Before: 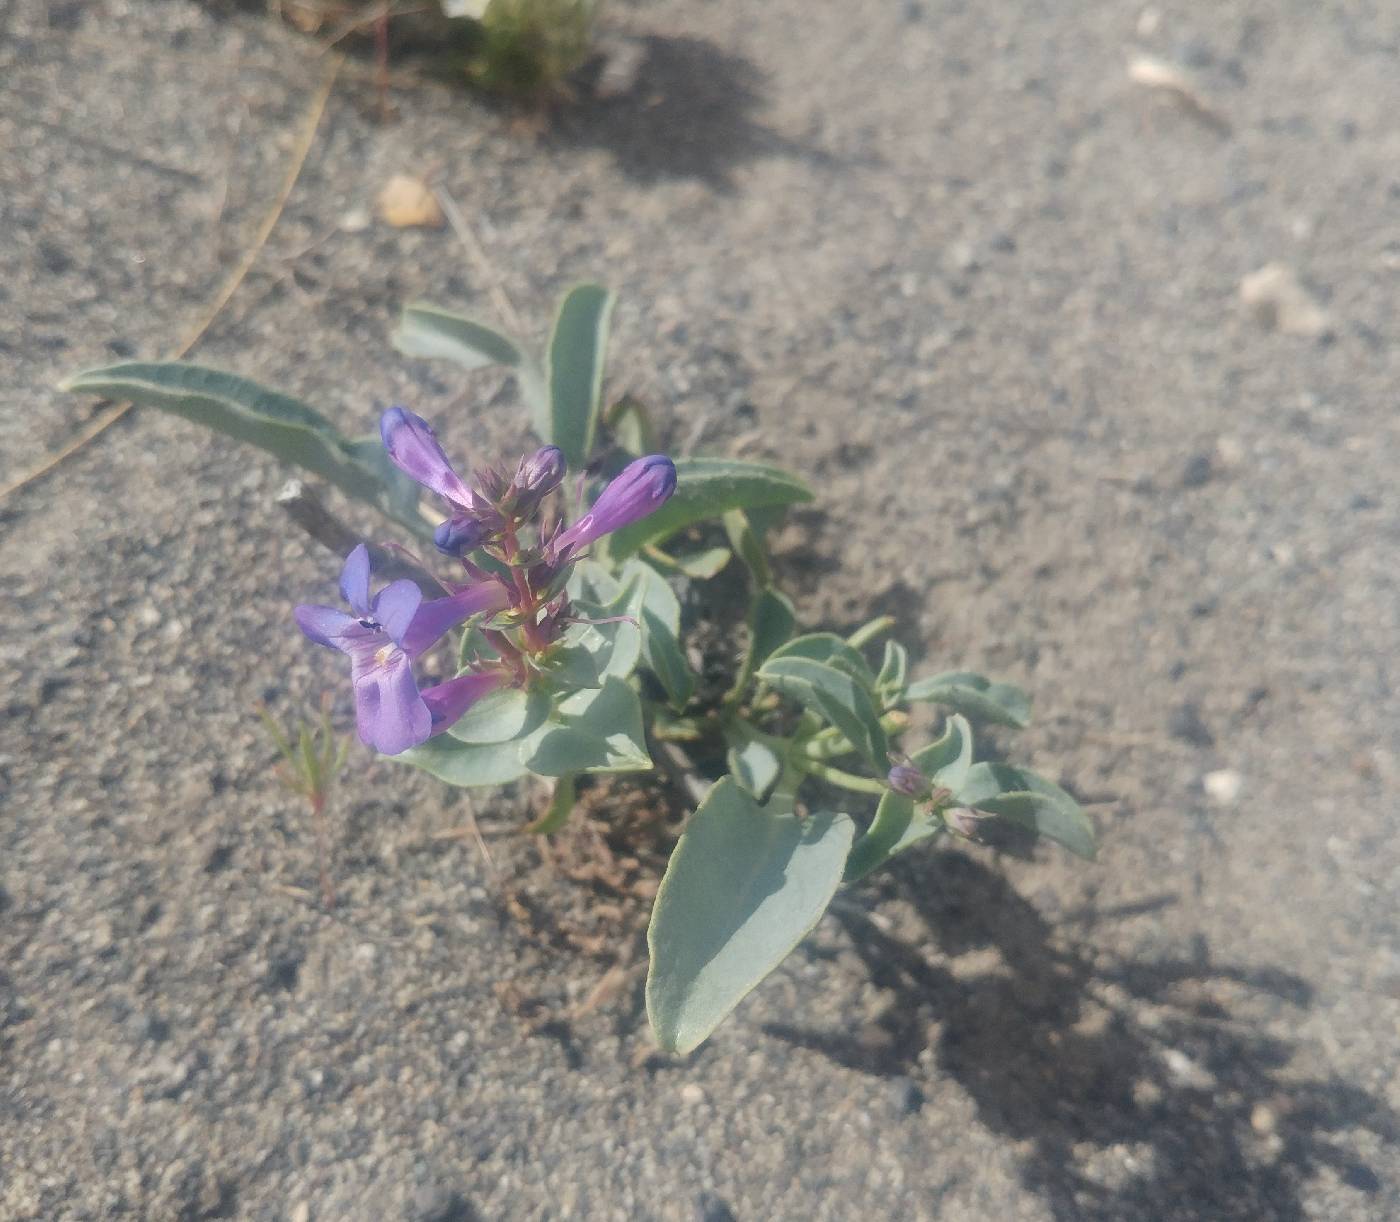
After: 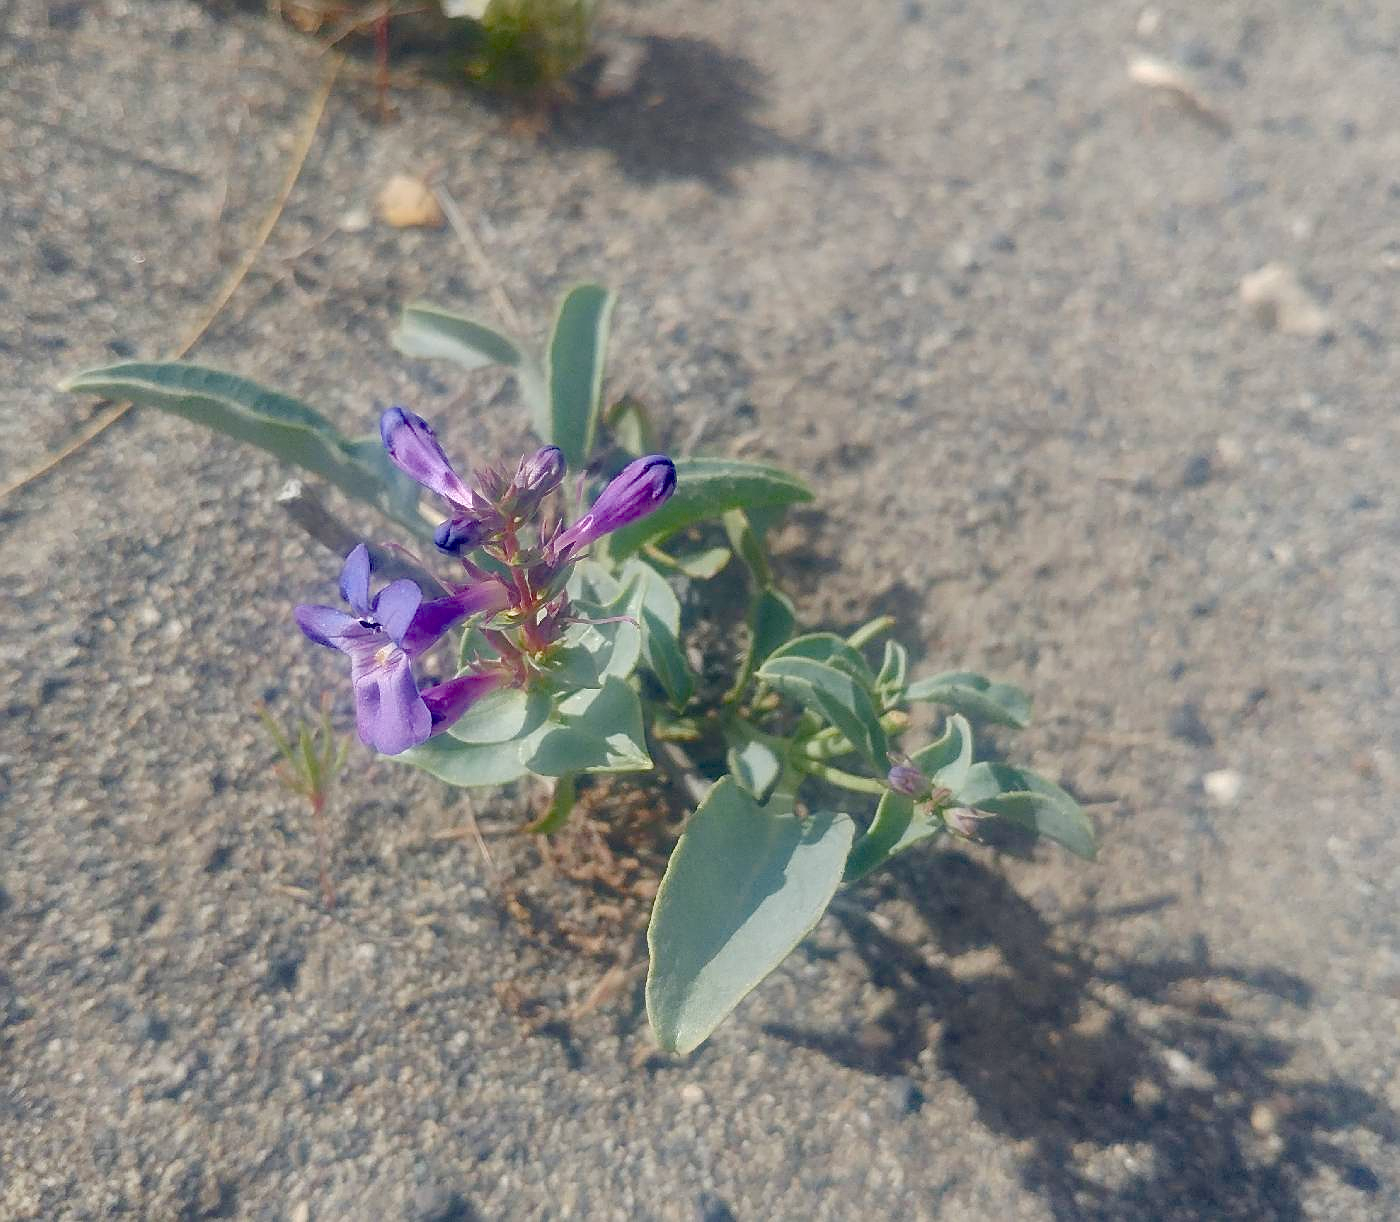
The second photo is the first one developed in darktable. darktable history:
sharpen: on, module defaults
color balance rgb: global offset › chroma 0.069%, global offset › hue 254.31°, perceptual saturation grading › global saturation 20%, perceptual saturation grading › highlights -24.782%, perceptual saturation grading › shadows 49.816%, global vibrance 16.515%, saturation formula JzAzBz (2021)
